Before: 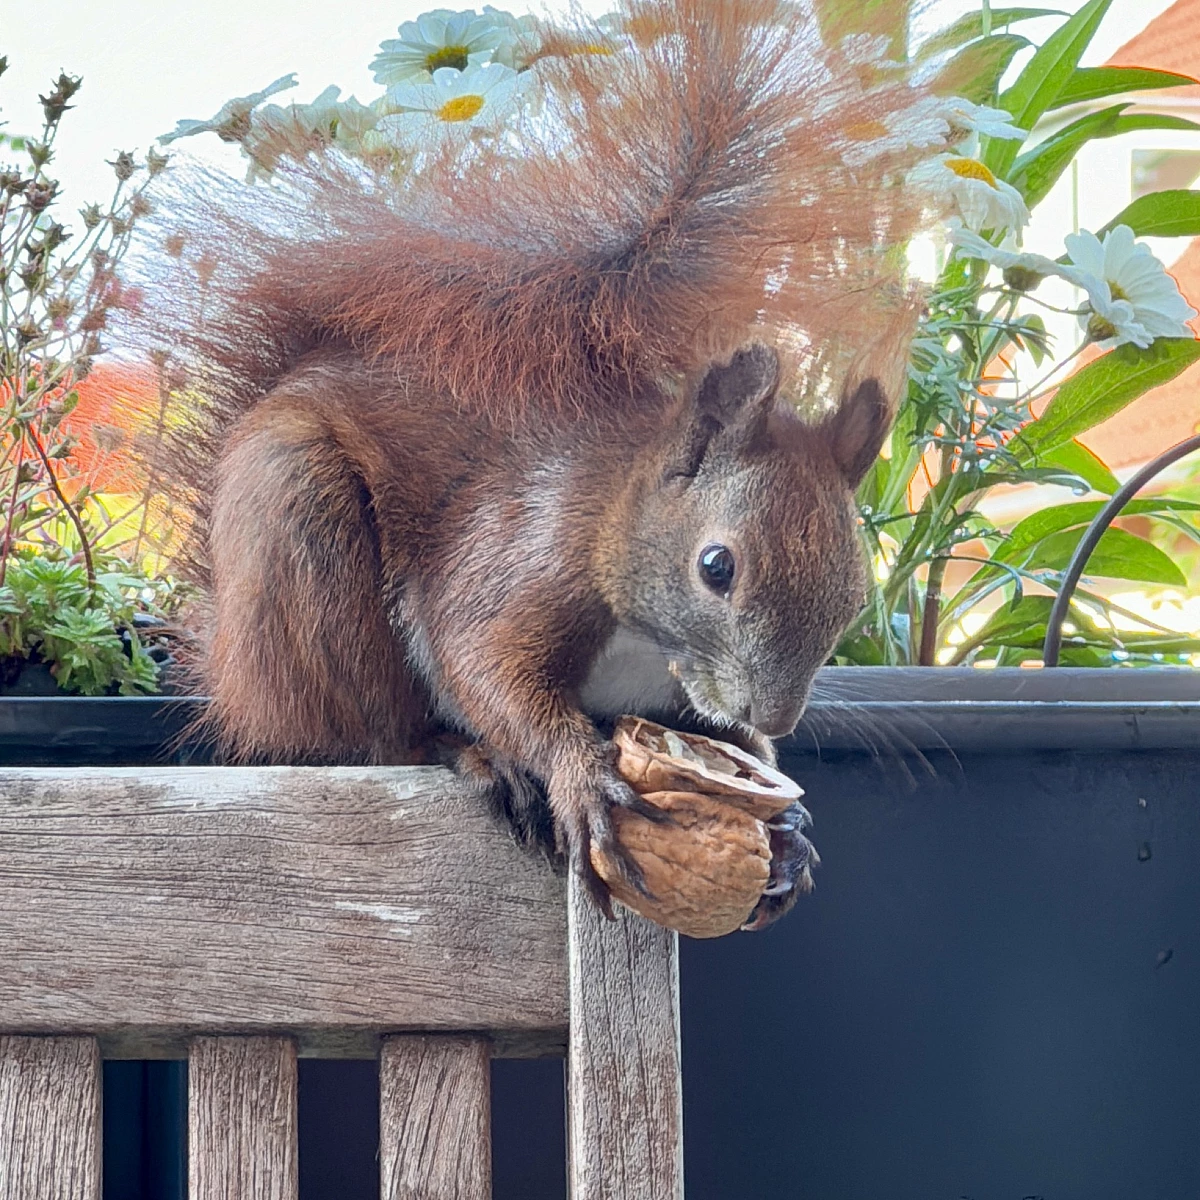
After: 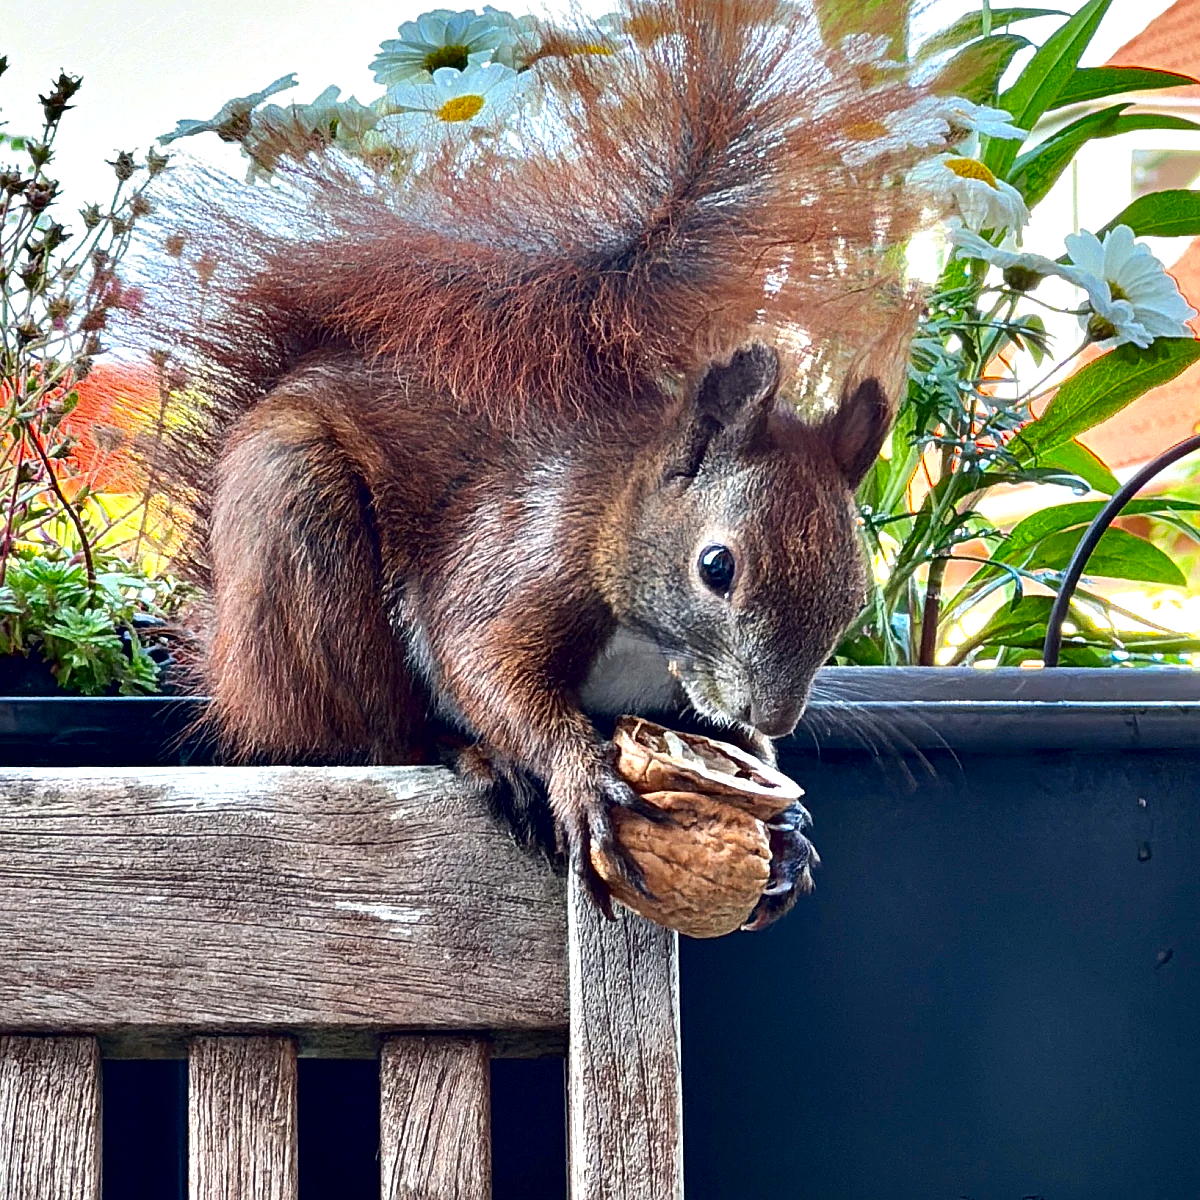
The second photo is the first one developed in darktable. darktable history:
sharpen: amount 0.211
contrast brightness saturation: contrast 0.12, brightness -0.117, saturation 0.203
exposure: compensate highlight preservation false
contrast equalizer: y [[0.6 ×6], [0.55 ×6], [0 ×6], [0 ×6], [0 ×6]]
shadows and highlights: shadows 24.81, highlights -23.24
